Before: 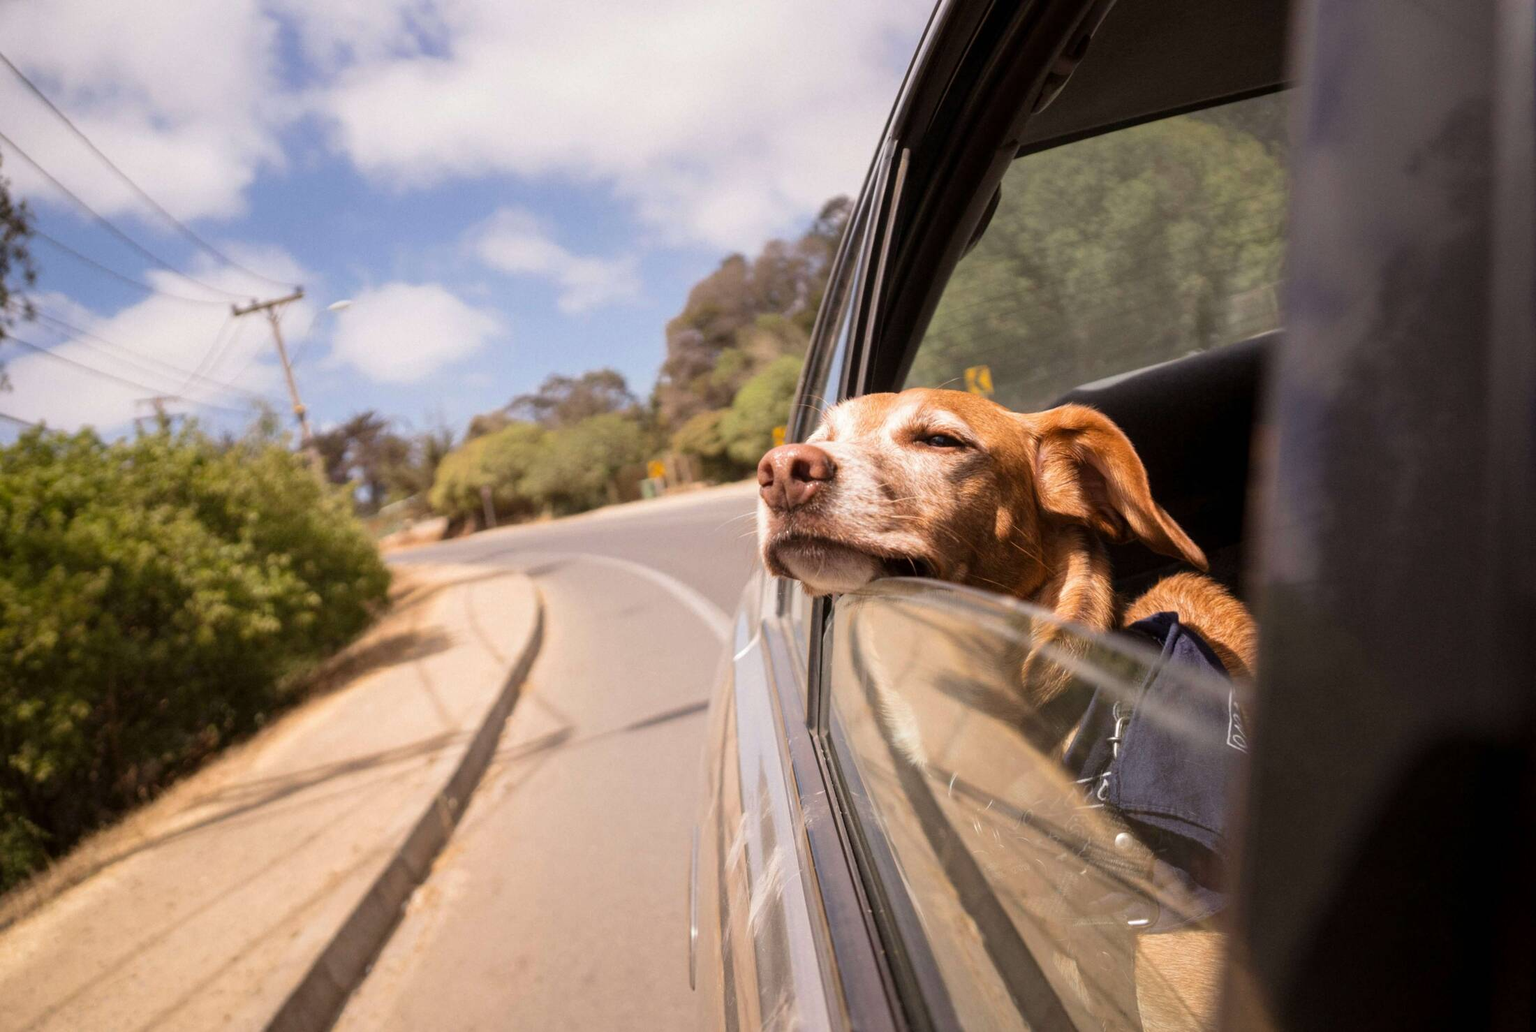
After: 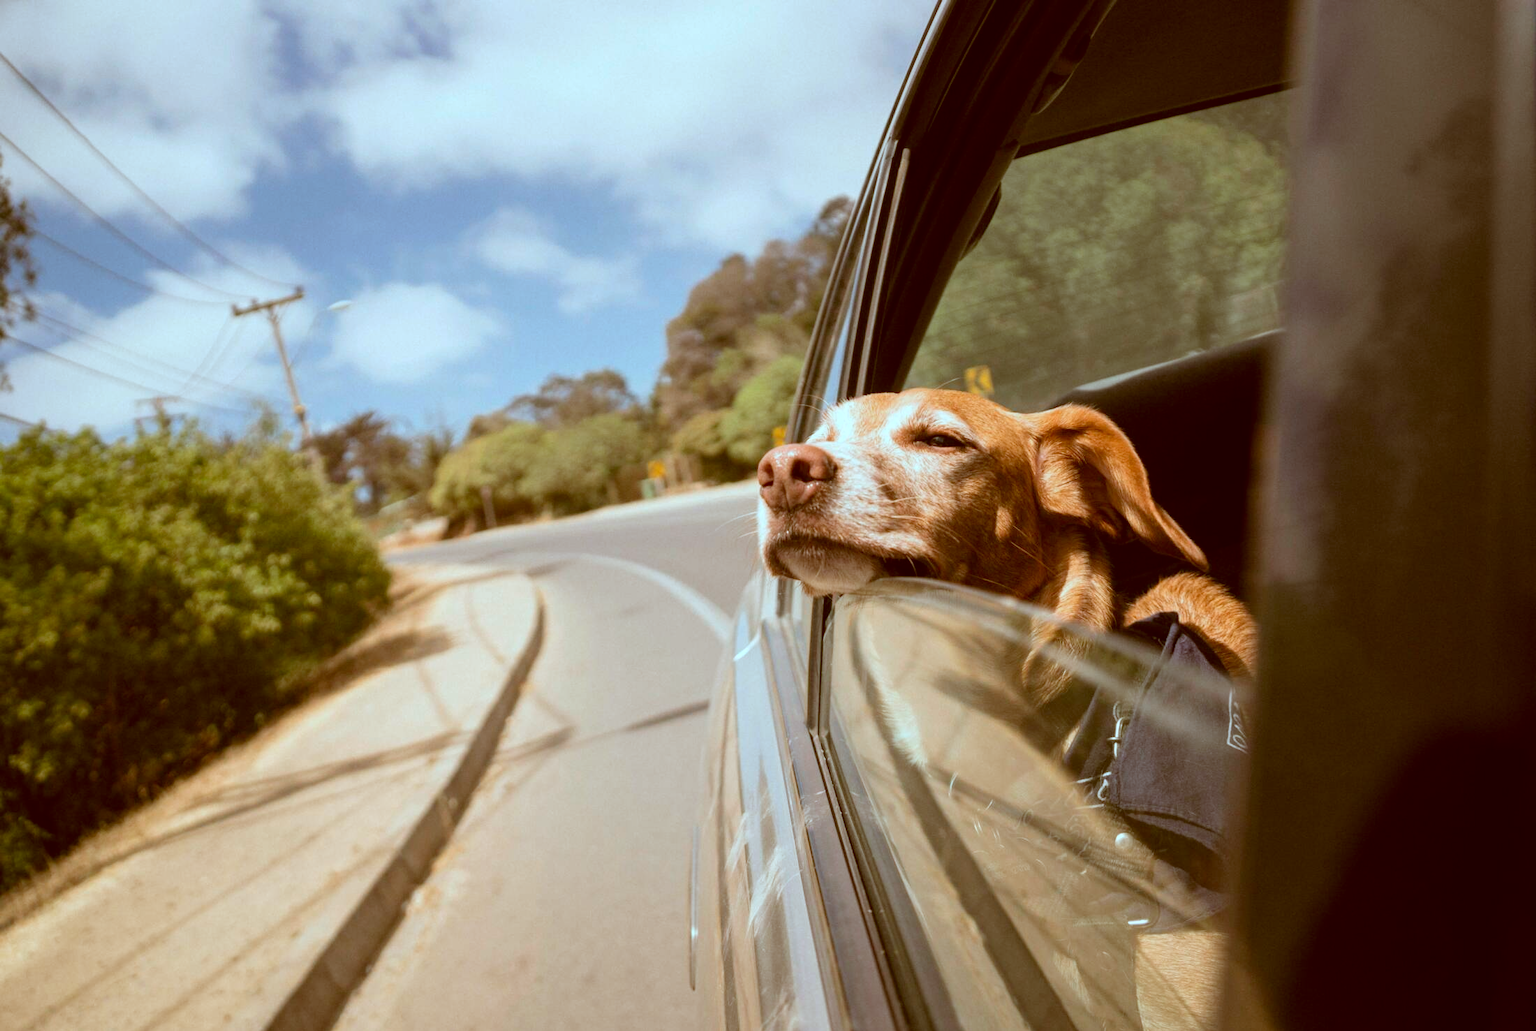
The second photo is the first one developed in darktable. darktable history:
exposure: compensate exposure bias true, compensate highlight preservation false
color correction: highlights a* -14.62, highlights b* -16.22, shadows a* 10.12, shadows b* 29.4
